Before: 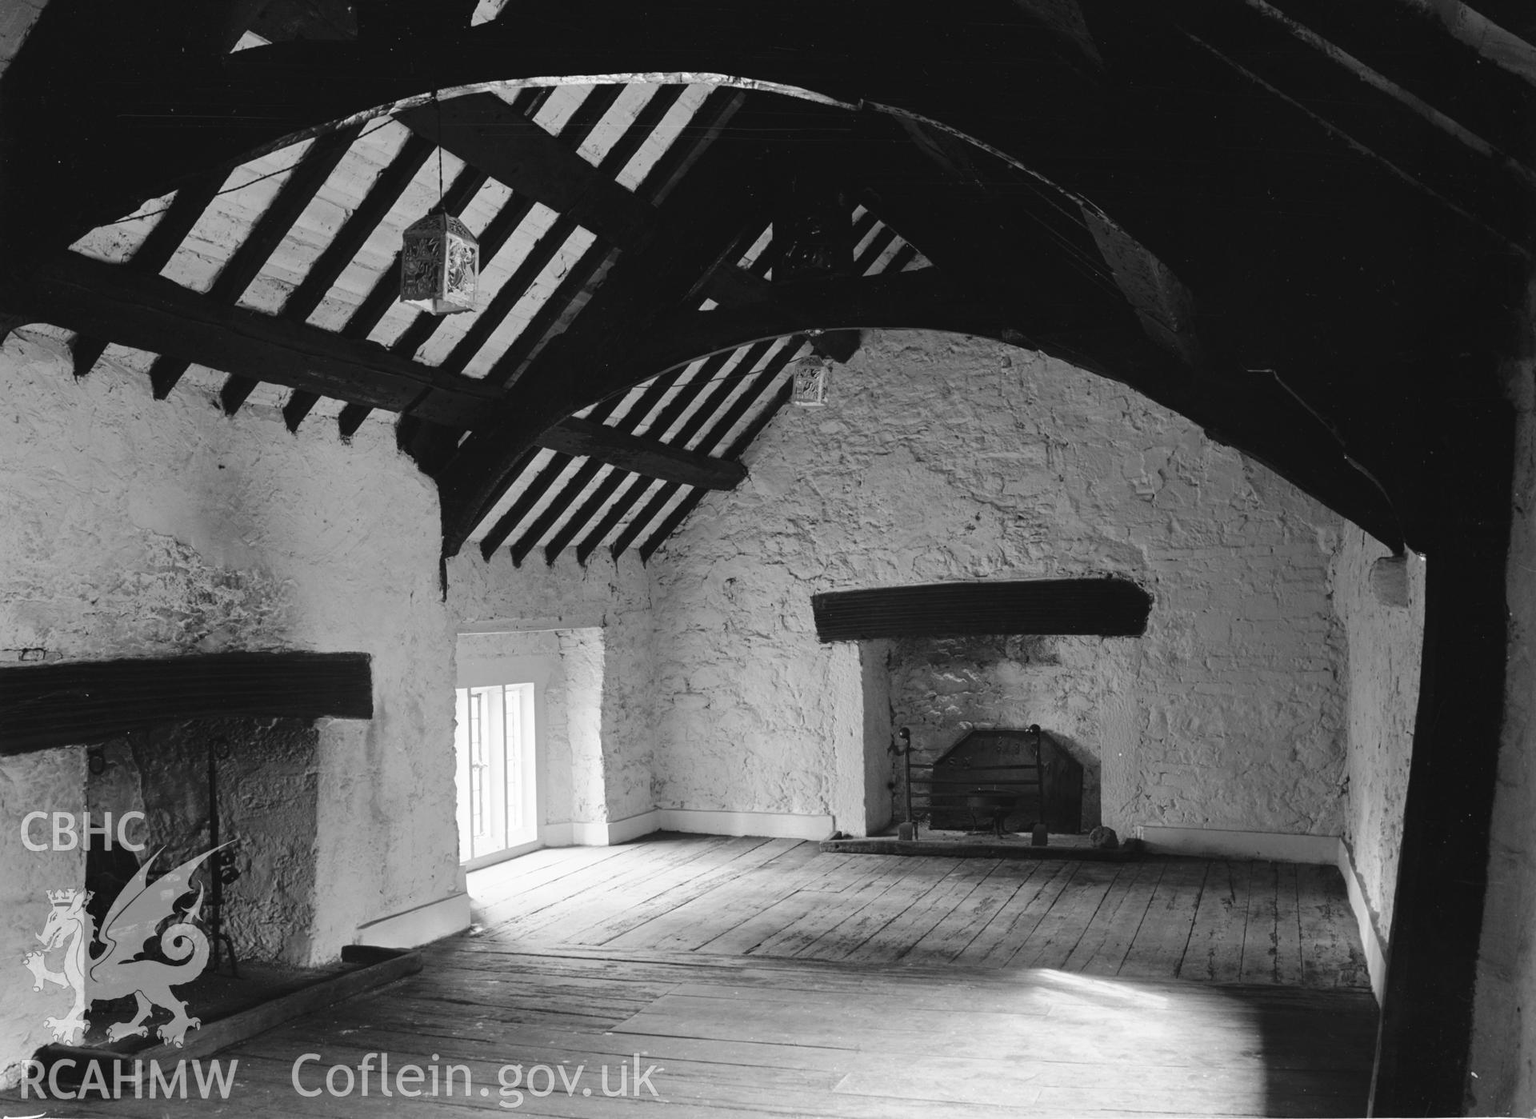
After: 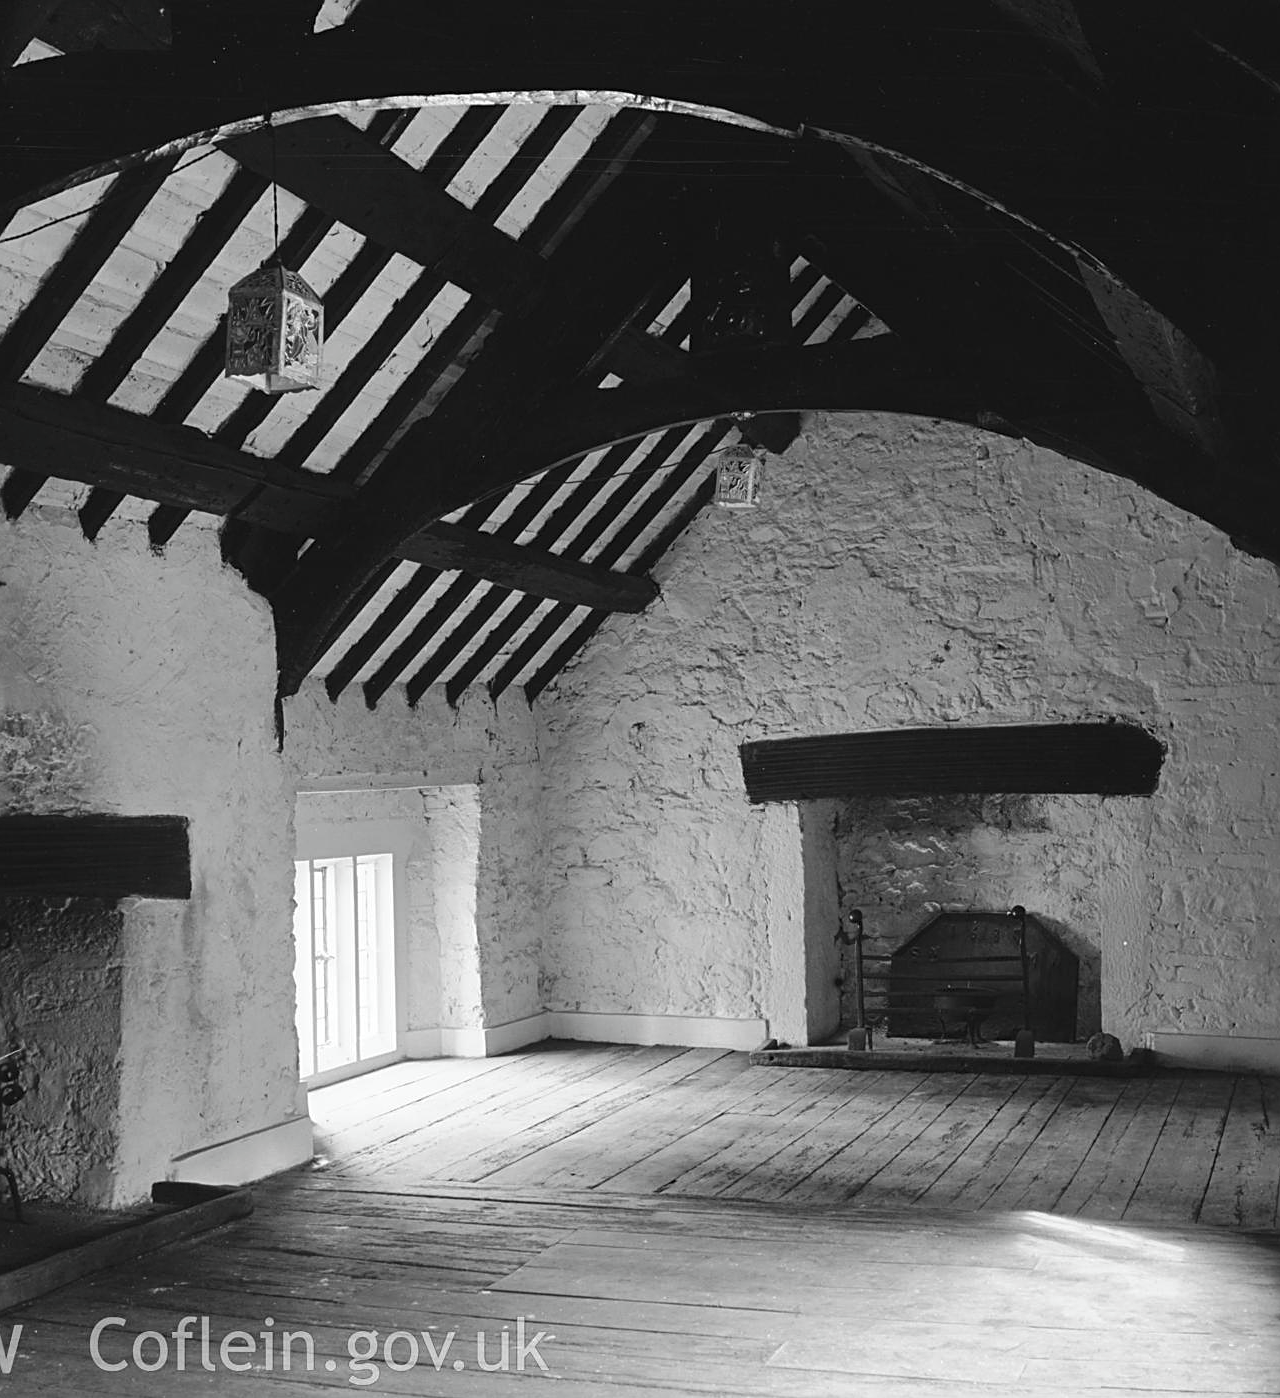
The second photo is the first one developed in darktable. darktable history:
color correction: highlights a* -0.26, highlights b* -0.075
crop and rotate: left 14.37%, right 18.94%
sharpen: on, module defaults
